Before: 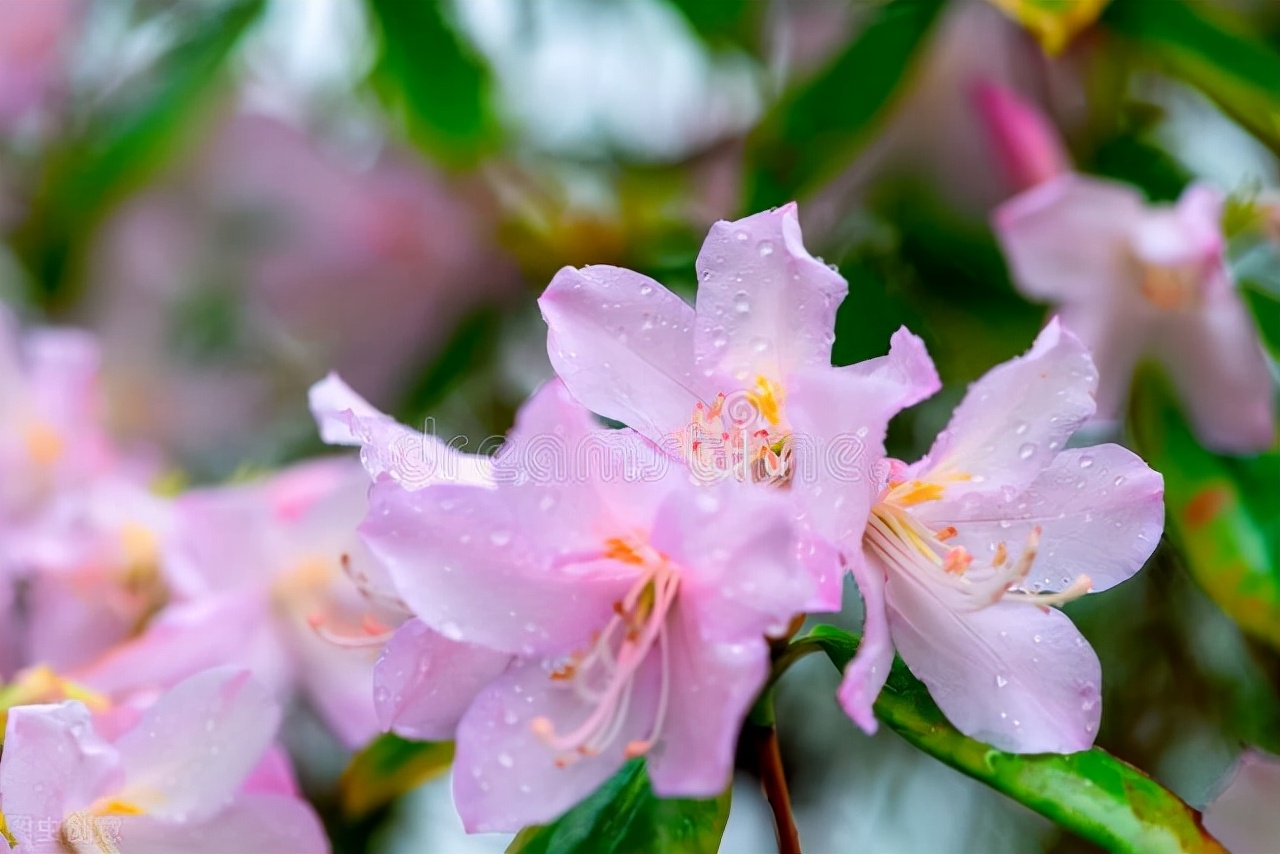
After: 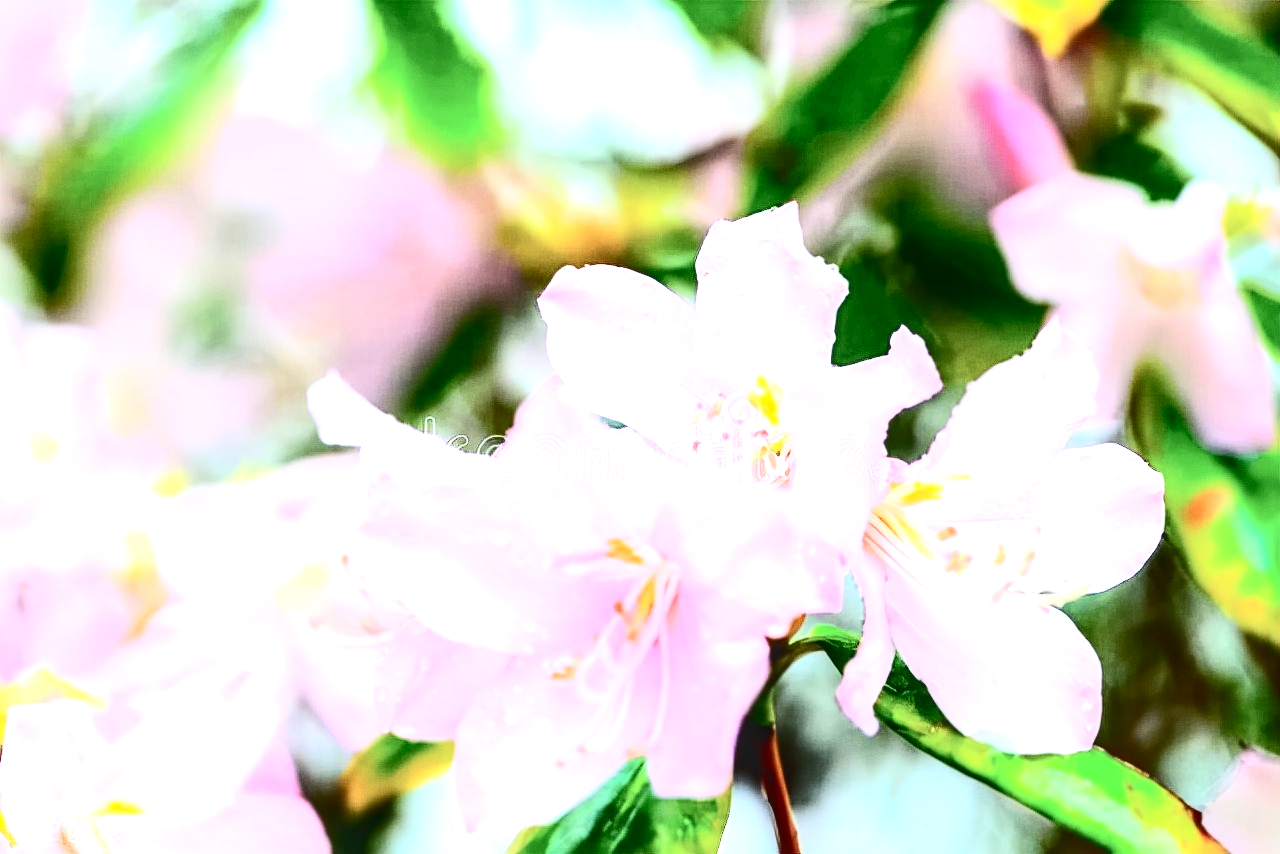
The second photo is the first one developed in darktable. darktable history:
local contrast: on, module defaults
exposure: black level correction 0, exposure 1.756 EV, compensate exposure bias true, compensate highlight preservation false
contrast brightness saturation: contrast 0.5, saturation -0.091
